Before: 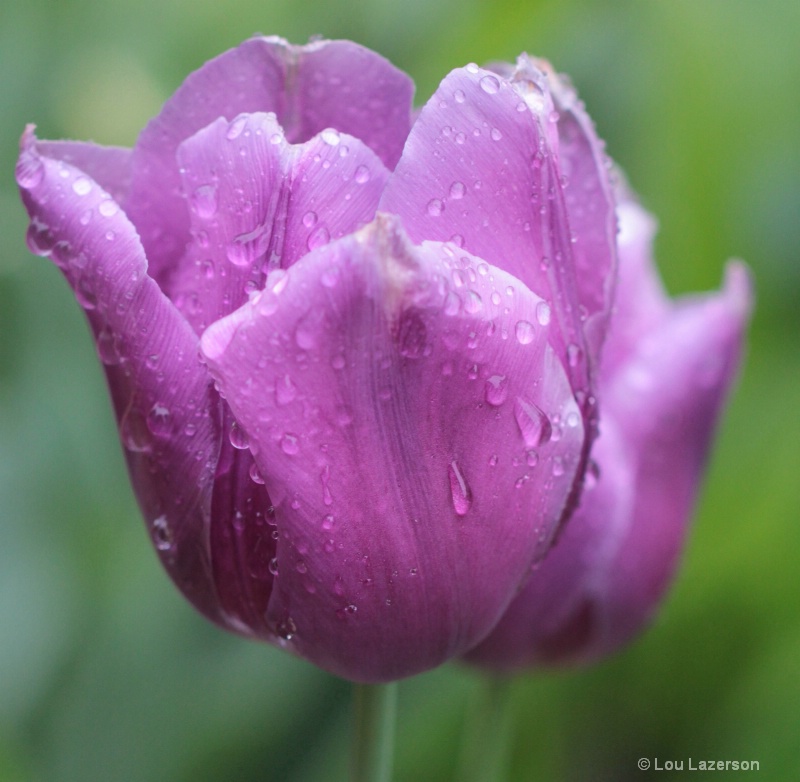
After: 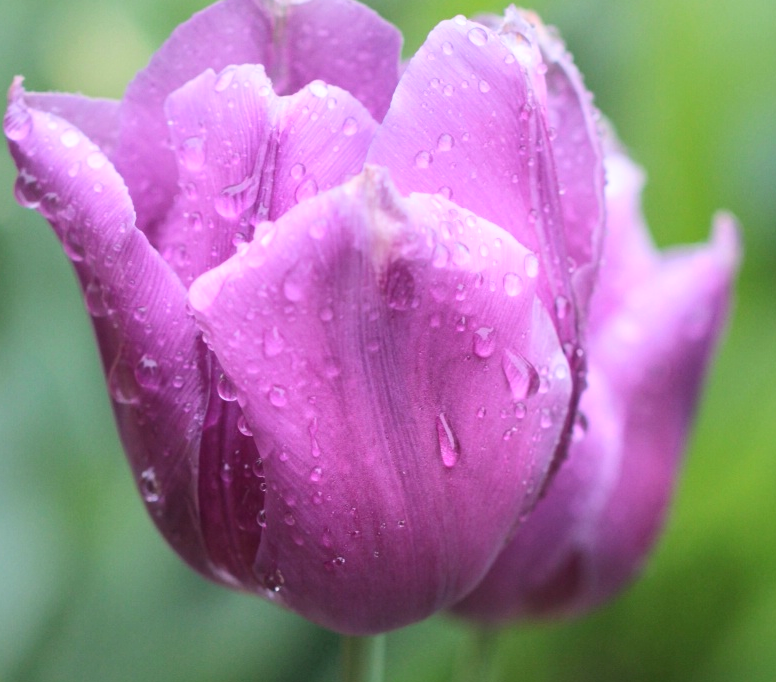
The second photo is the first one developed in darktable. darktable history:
crop: left 1.507%, top 6.147%, right 1.379%, bottom 6.637%
contrast brightness saturation: contrast 0.2, brightness 0.15, saturation 0.14
